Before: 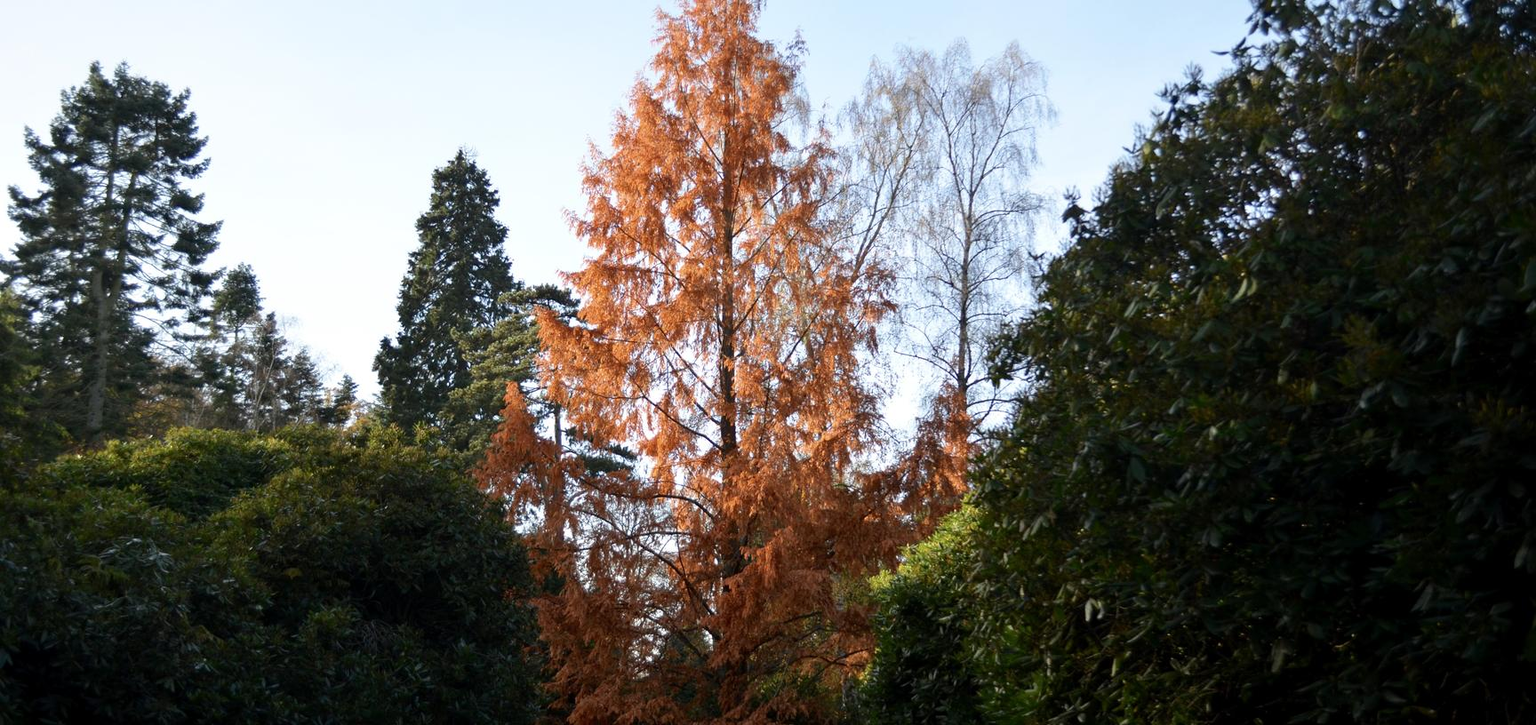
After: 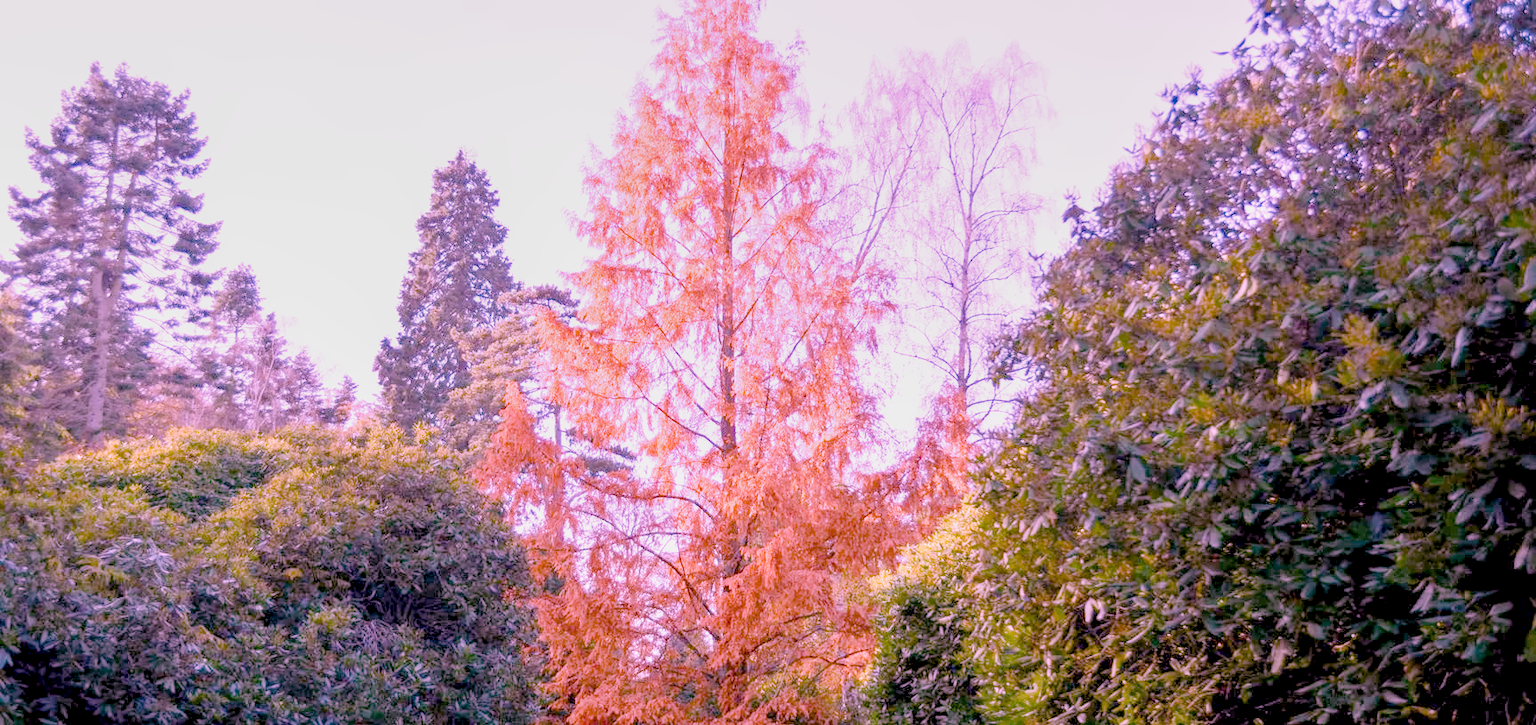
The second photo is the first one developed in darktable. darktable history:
filmic rgb "scene-referred default": black relative exposure -7.65 EV, white relative exposure 4.56 EV, hardness 3.61
raw chromatic aberrations: on, module defaults
color balance rgb: perceptual saturation grading › global saturation 25%, global vibrance 20%
highlight reconstruction: method reconstruct color, iterations 1, diameter of reconstruction 64 px
hot pixels: on, module defaults
lens correction: scale 1.01, crop 1, focal 100, aperture 4, distance 5.44, camera "Canon EOS RP", lens "Canon RF 100mm F2.8 L MACRO IS USM"
tone equalizer "mask blending: all purposes": on, module defaults
white balance: red 1.806, blue 1.812
exposure: black level correction 0.001, exposure 0.5 EV, compensate exposure bias true, compensate highlight preservation false
denoise (profiled): preserve shadows 1.25, scattering 0.032, a [-1, 0, 0], b [0, 0, 0], compensate highlight preservation false
haze removal: compatibility mode true, adaptive false
local contrast: detail 130%
